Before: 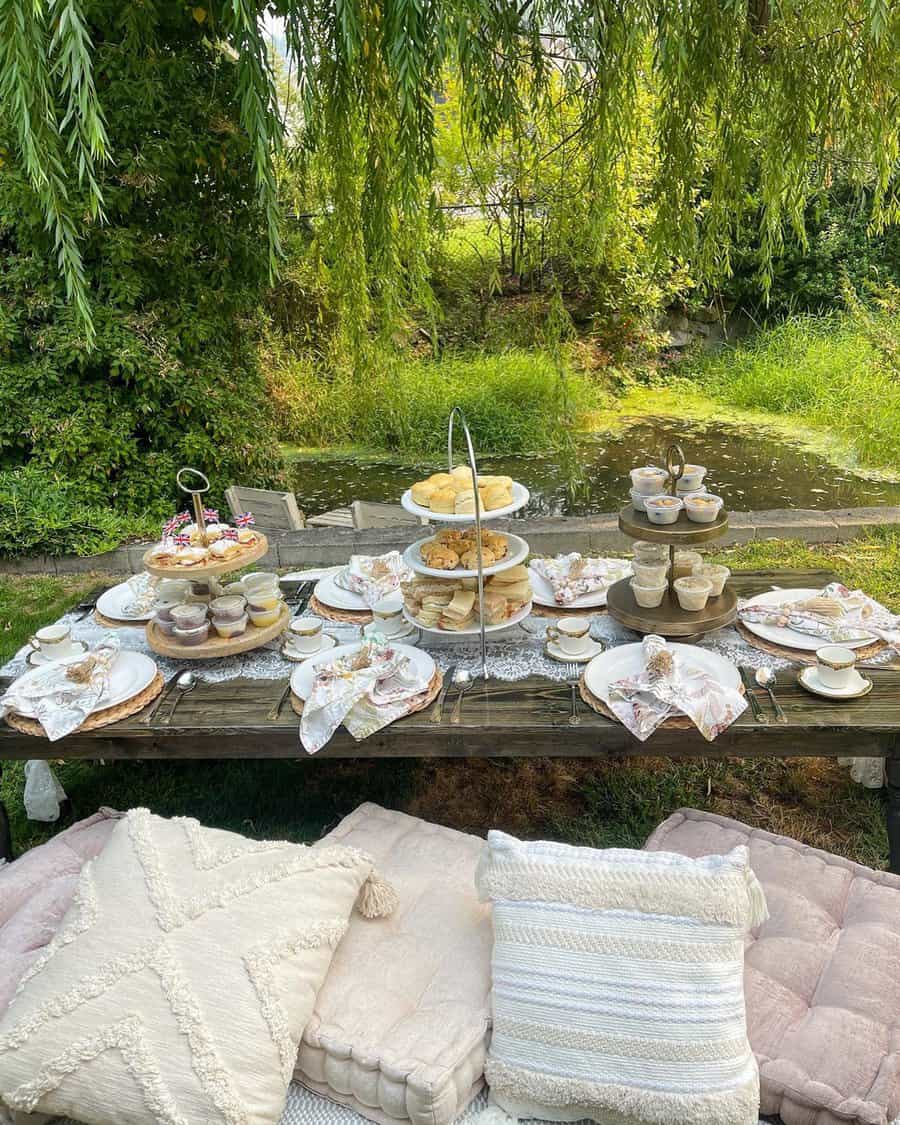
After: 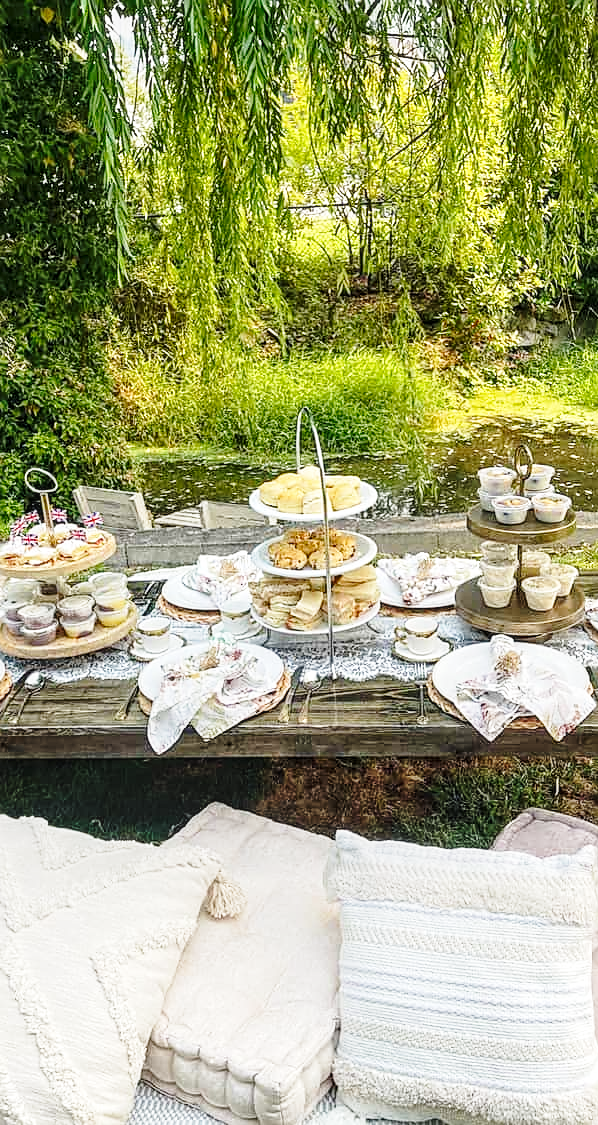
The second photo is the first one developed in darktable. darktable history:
local contrast: on, module defaults
base curve: curves: ch0 [(0, 0) (0.028, 0.03) (0.121, 0.232) (0.46, 0.748) (0.859, 0.968) (1, 1)], preserve colors none
sharpen: on, module defaults
crop: left 16.897%, right 16.642%
